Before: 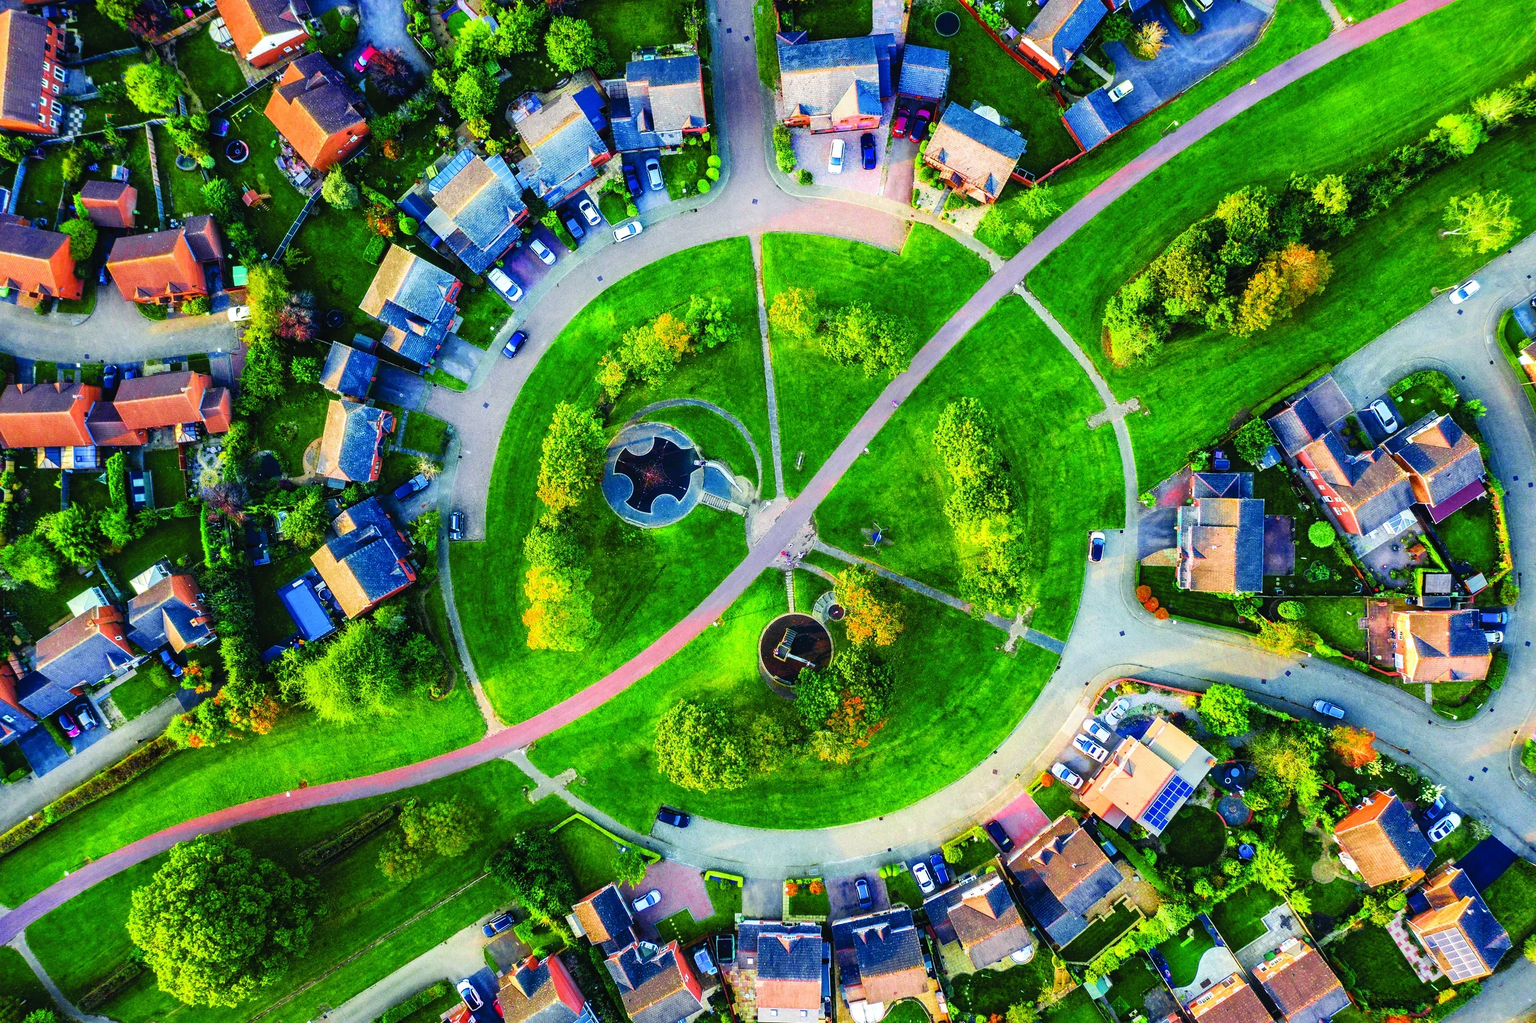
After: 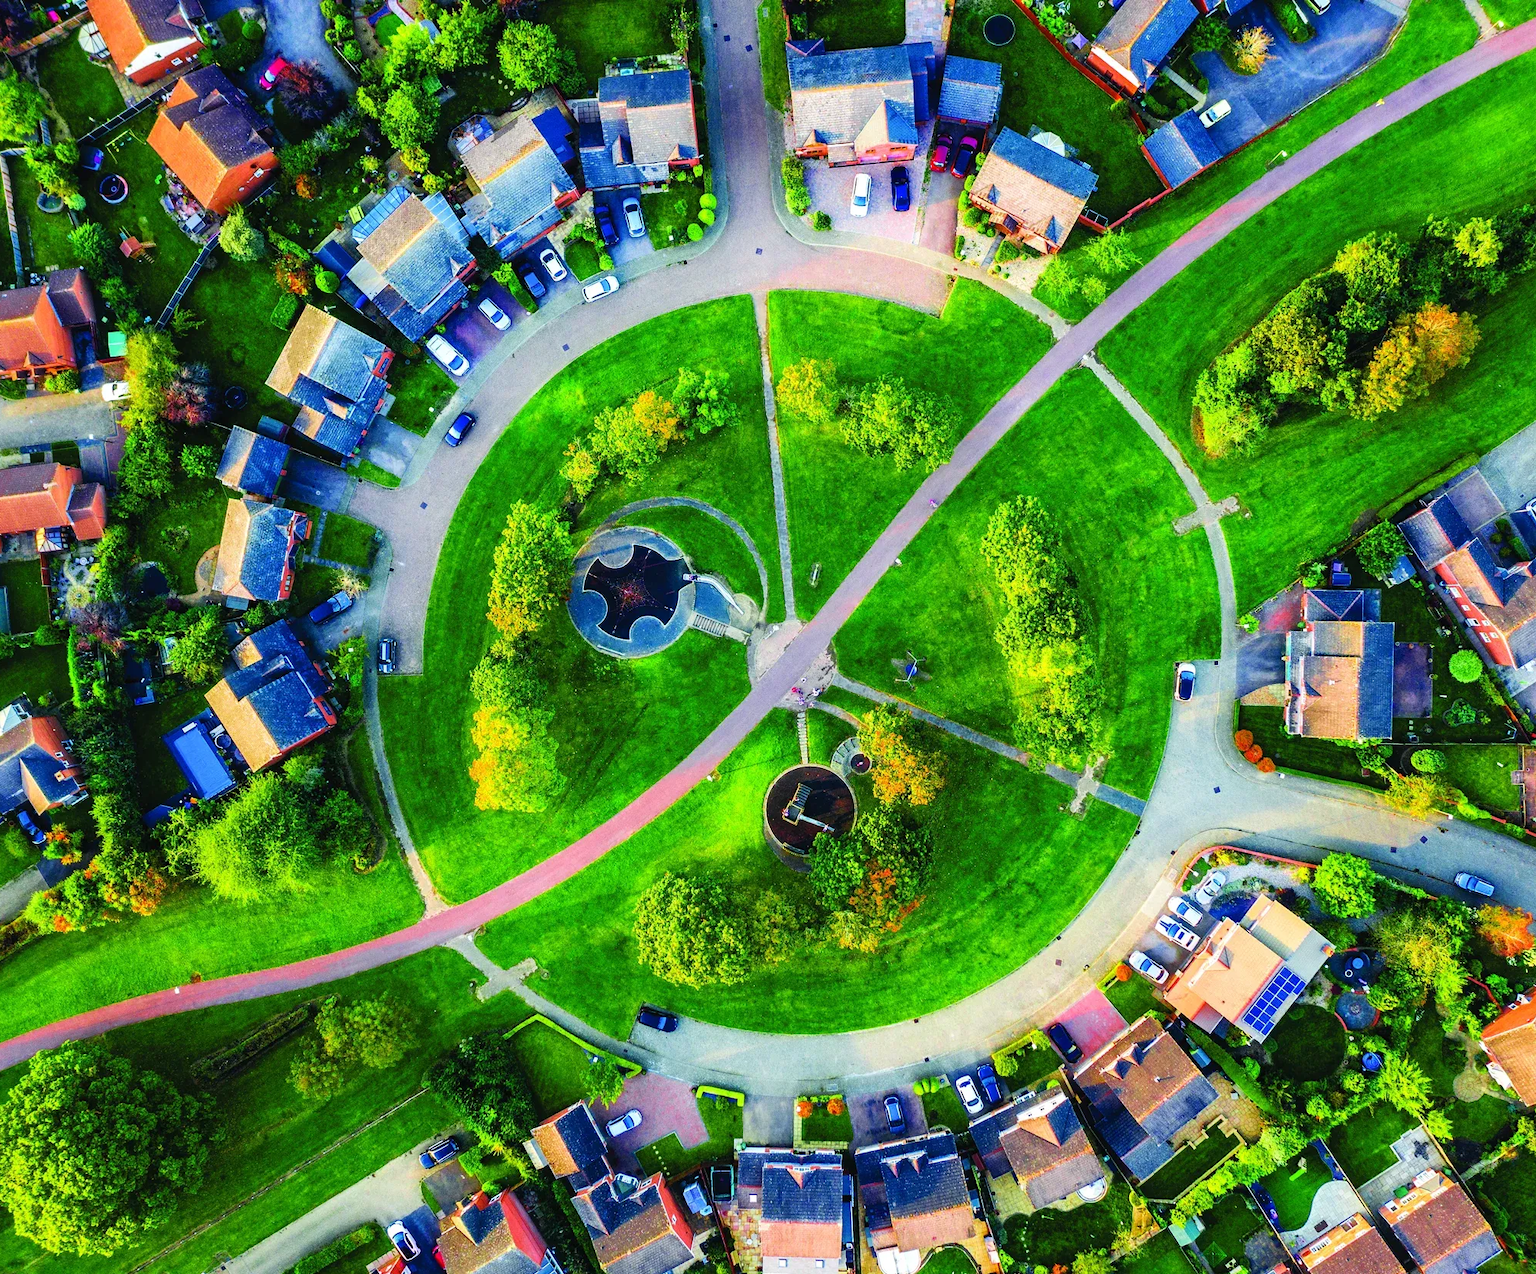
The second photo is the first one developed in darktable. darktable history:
crop and rotate: left 9.581%, right 10.186%
